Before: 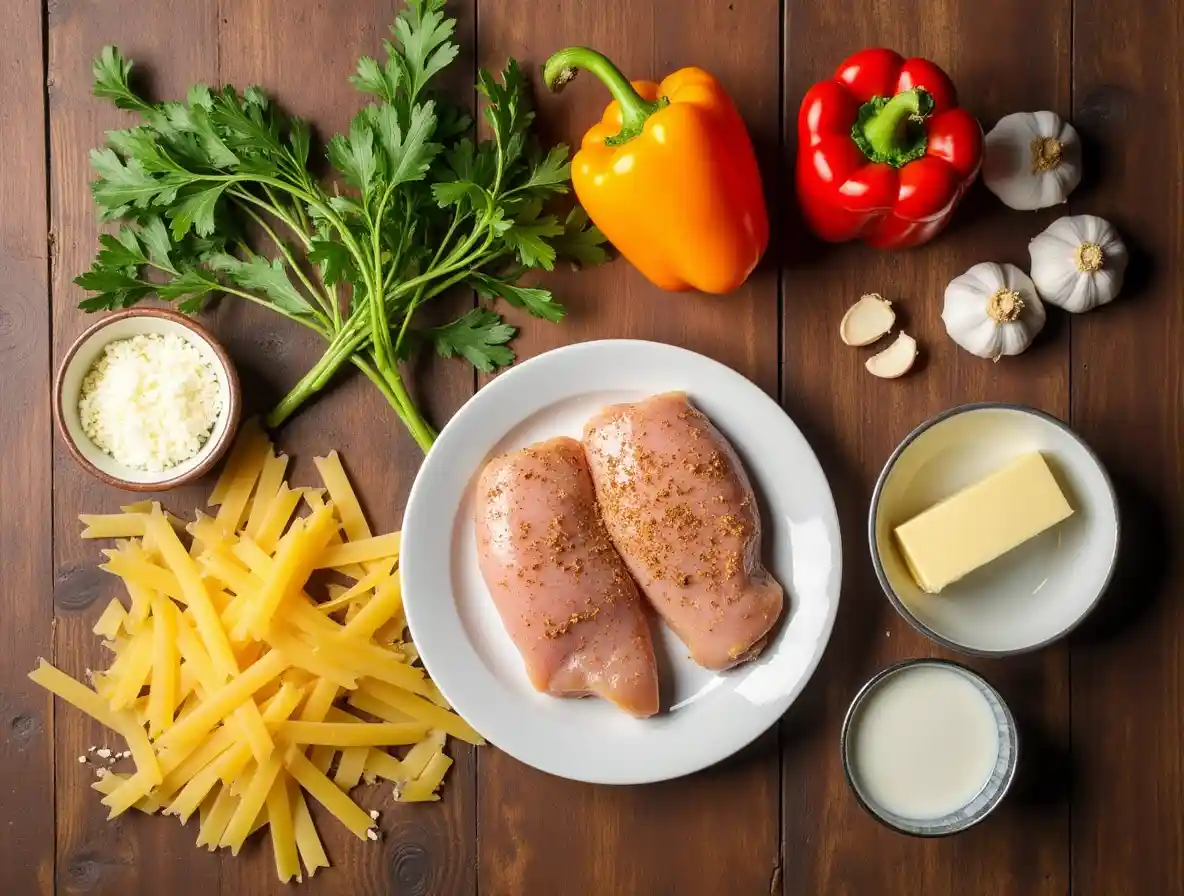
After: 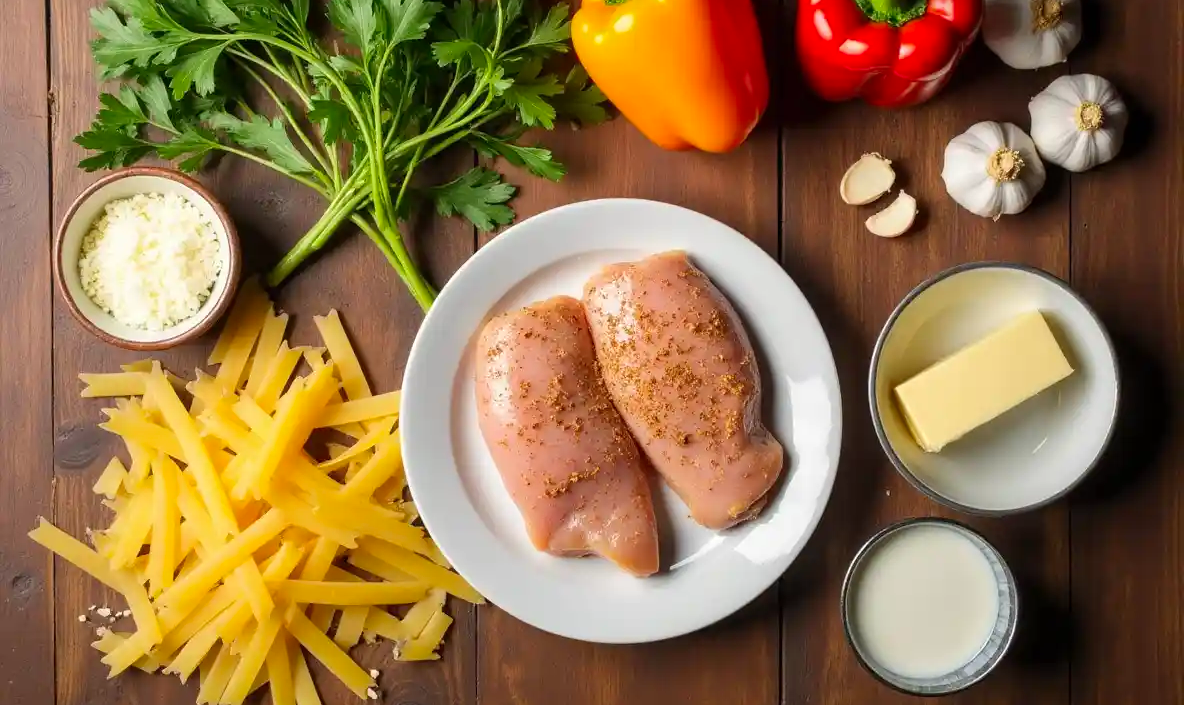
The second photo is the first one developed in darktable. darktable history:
crop and rotate: top 15.774%, bottom 5.506%
color correction: saturation 1.1
white balance: emerald 1
